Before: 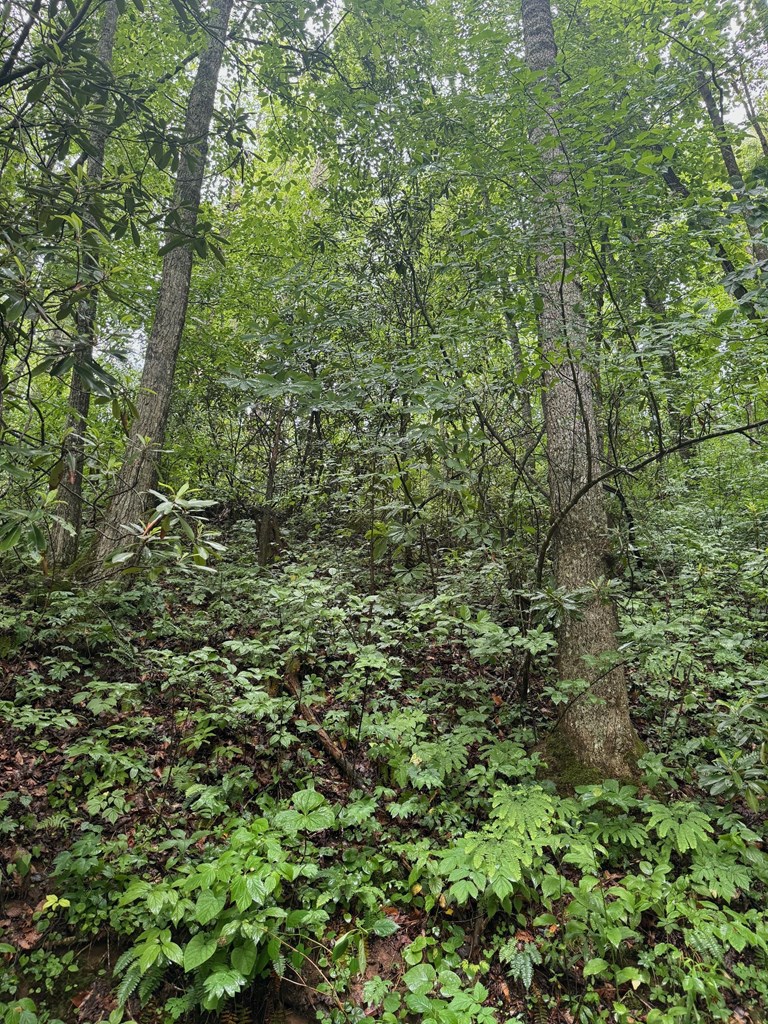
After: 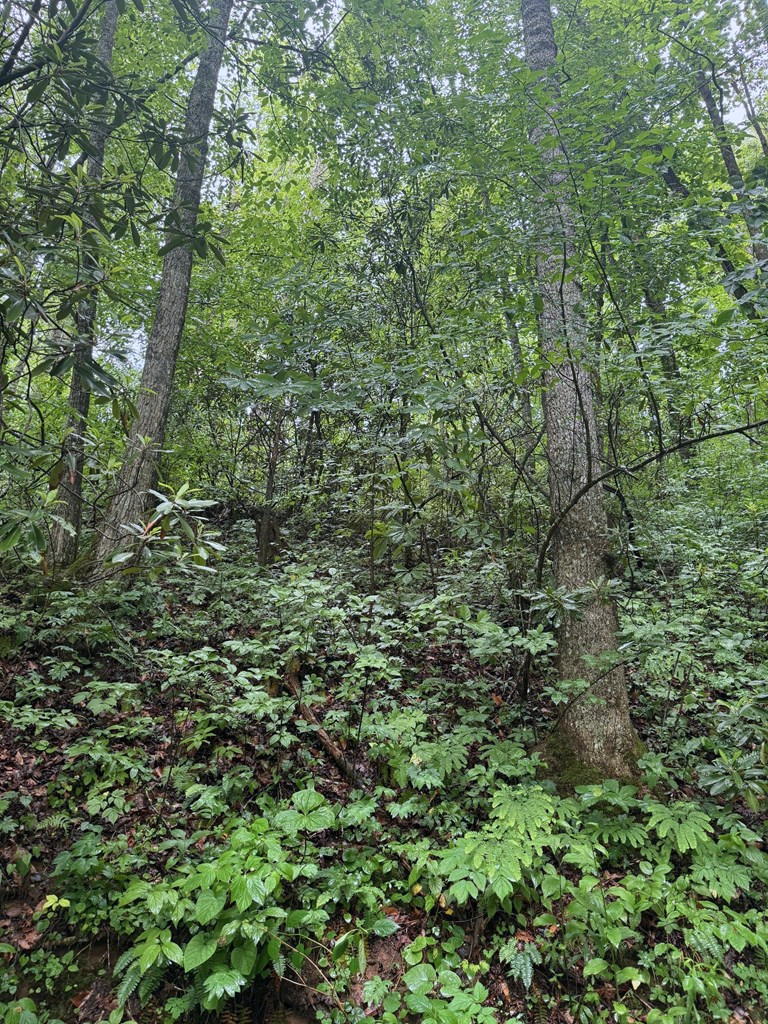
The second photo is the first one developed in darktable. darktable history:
white balance: red 0.986, blue 1.01
color calibration: illuminant as shot in camera, x 0.358, y 0.373, temperature 4628.91 K
